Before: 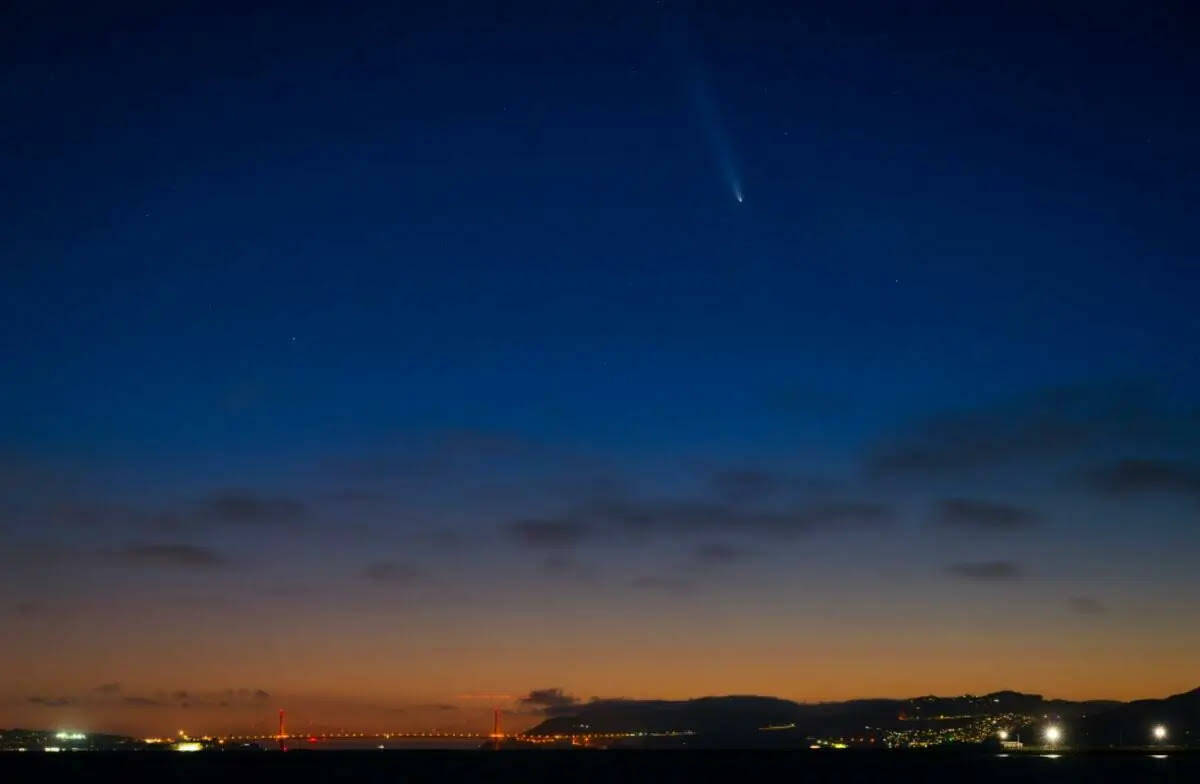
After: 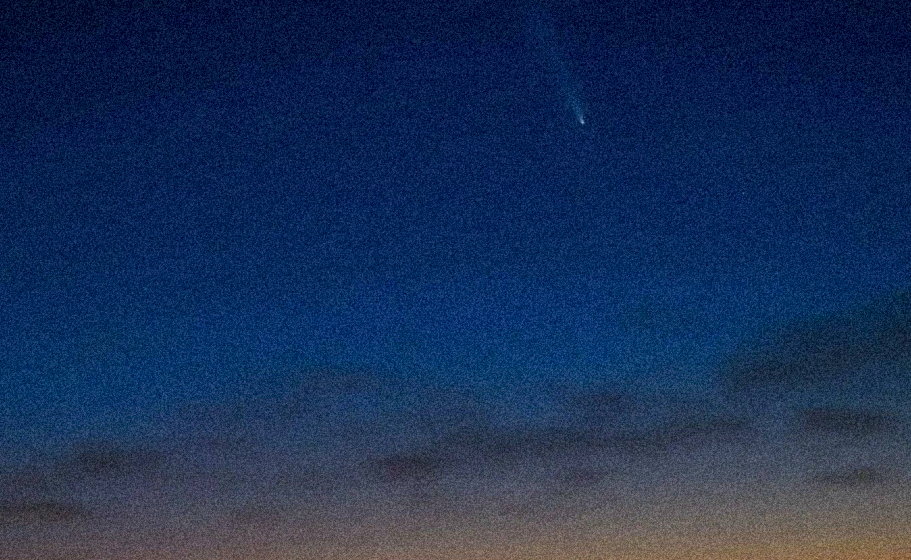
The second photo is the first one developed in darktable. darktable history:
grain: coarseness 46.9 ISO, strength 50.21%, mid-tones bias 0%
crop and rotate: left 10.77%, top 5.1%, right 10.41%, bottom 16.76%
rotate and perspective: rotation -3.52°, crop left 0.036, crop right 0.964, crop top 0.081, crop bottom 0.919
